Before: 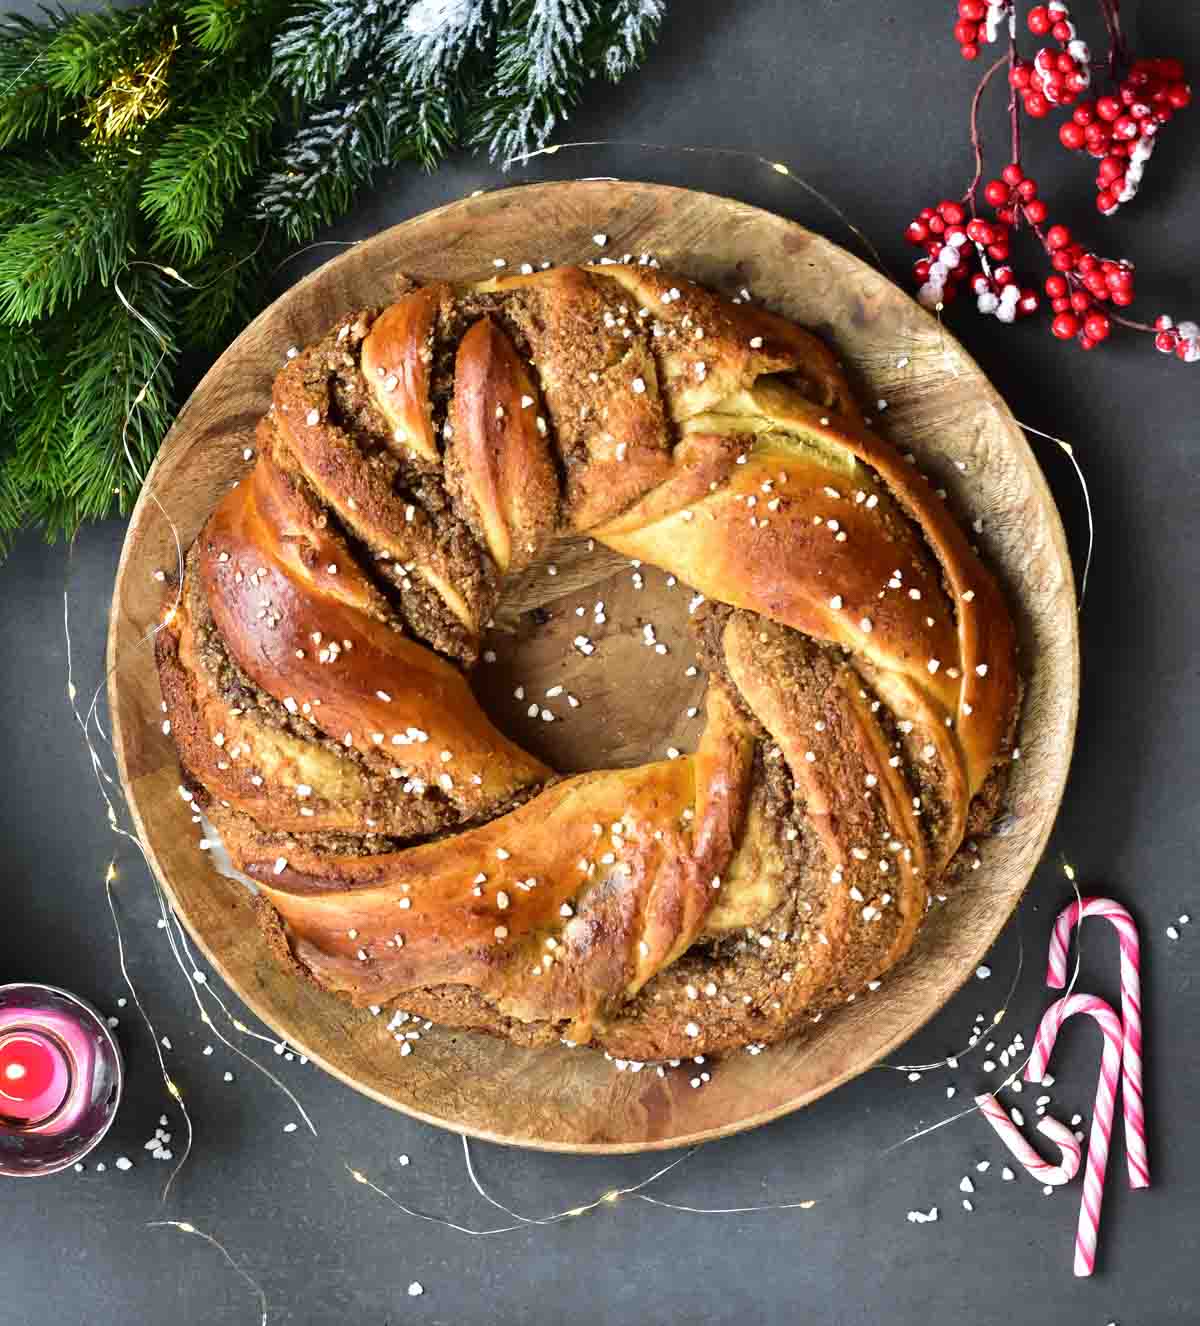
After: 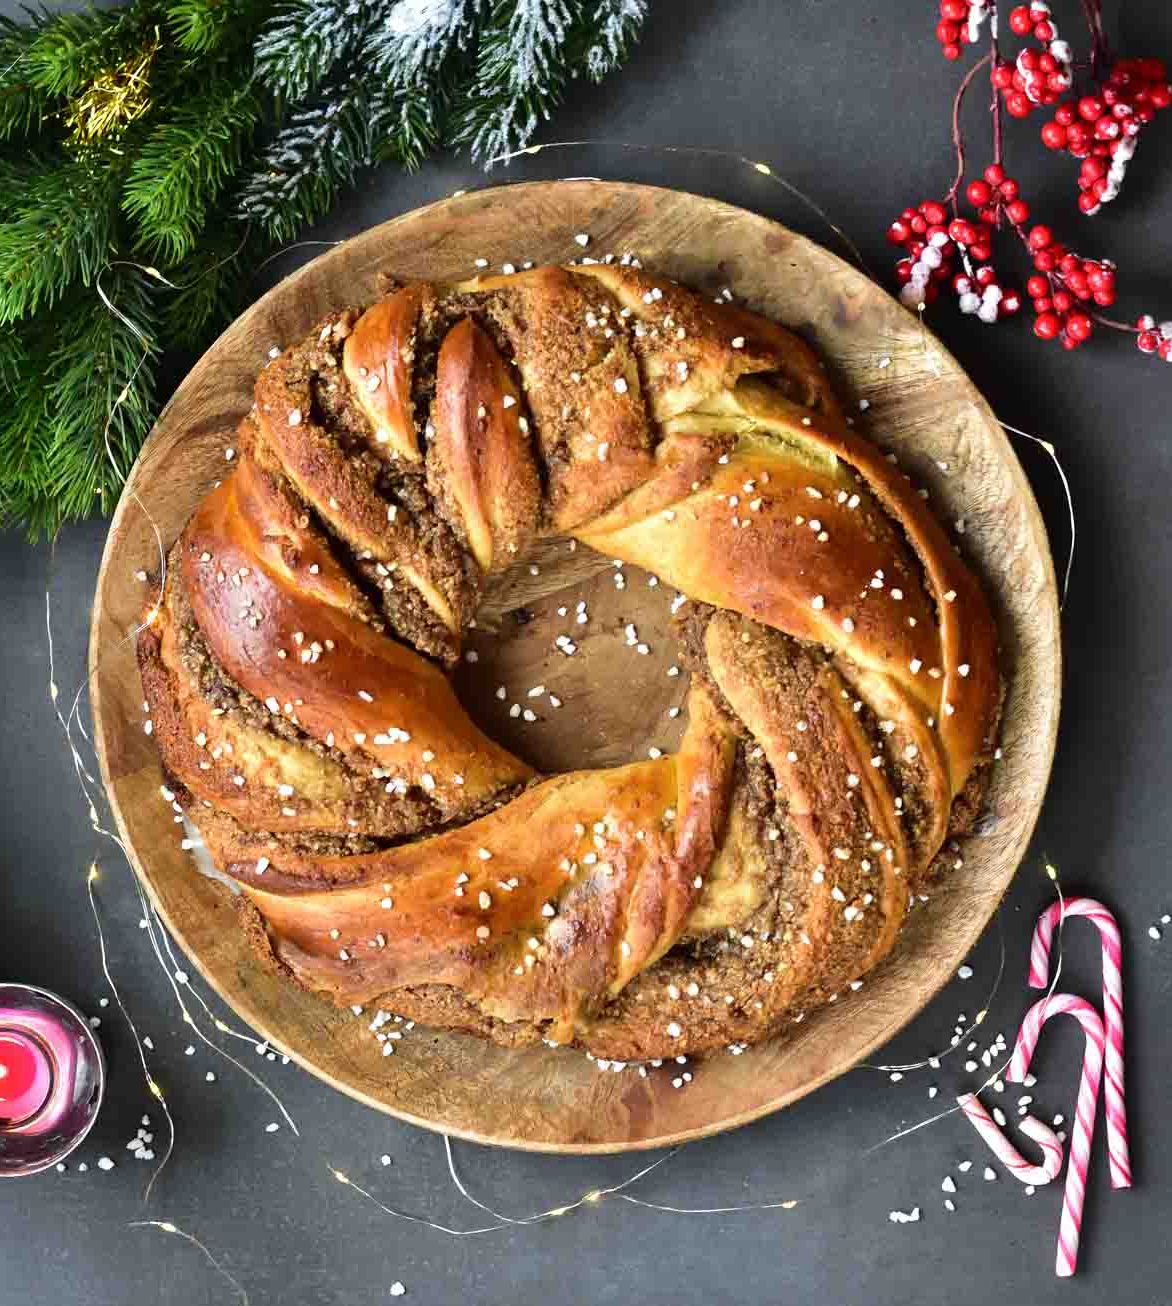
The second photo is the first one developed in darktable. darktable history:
crop and rotate: left 1.575%, right 0.711%, bottom 1.461%
